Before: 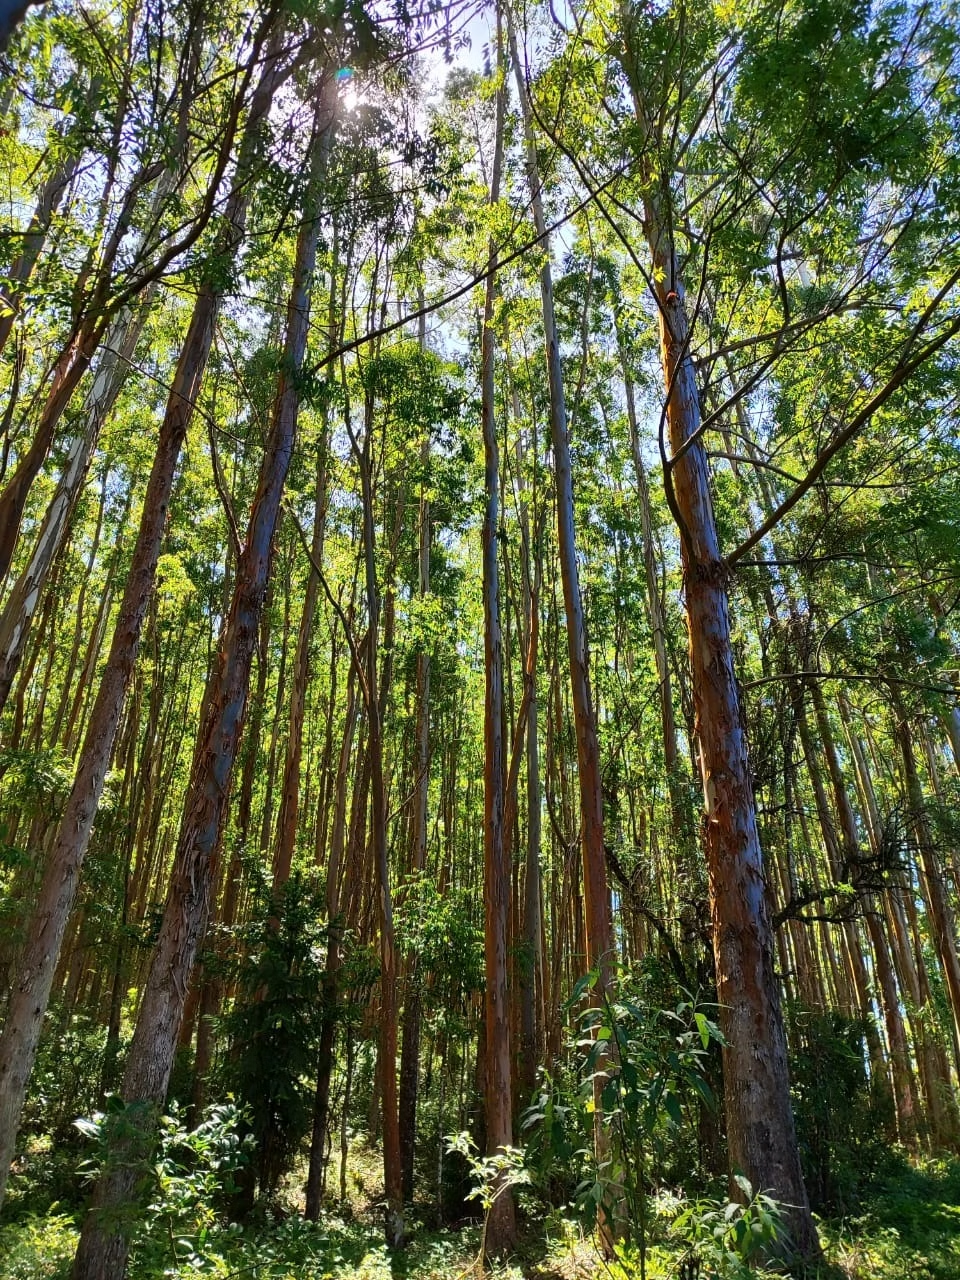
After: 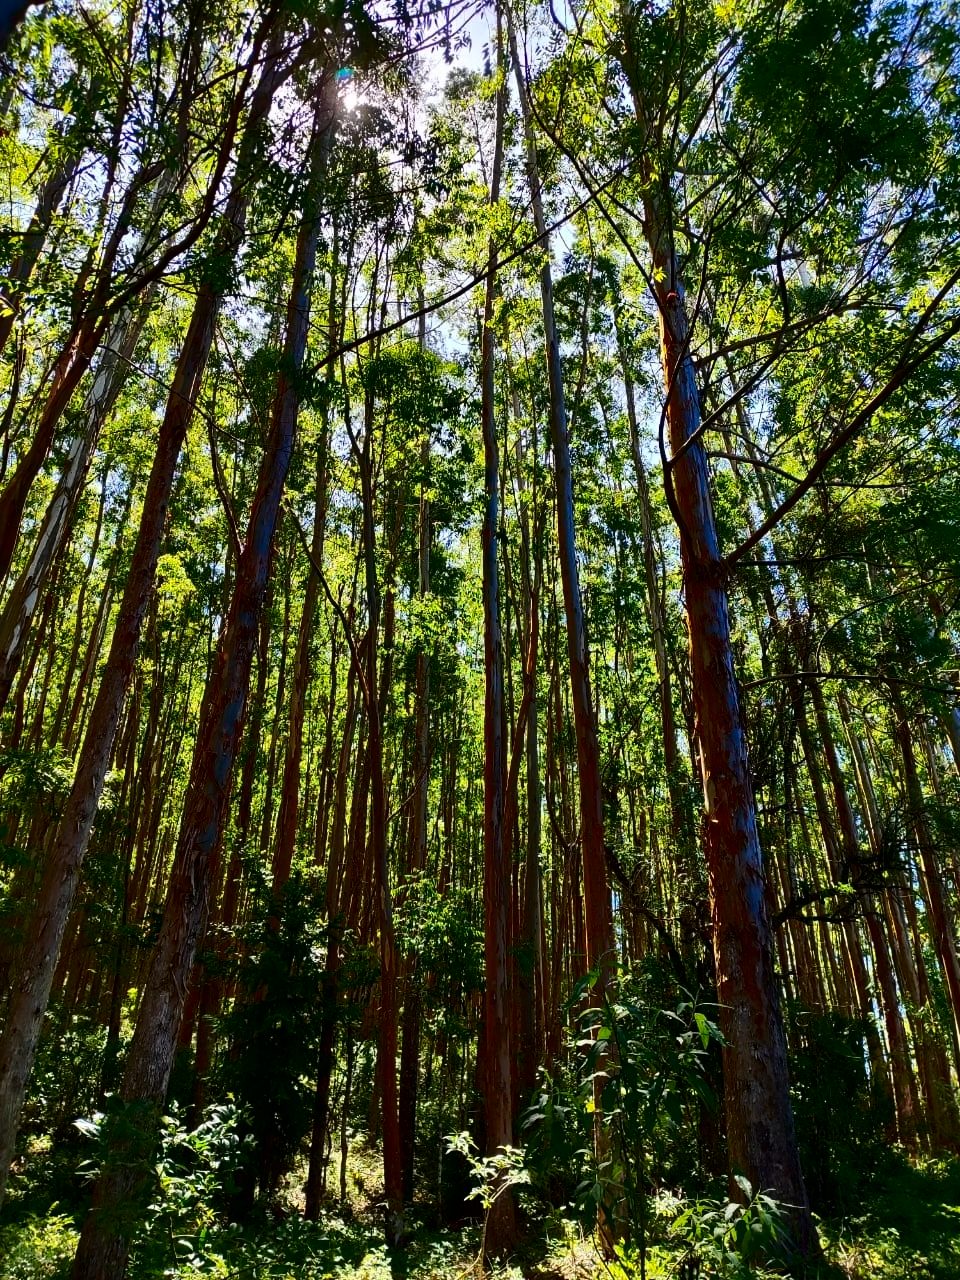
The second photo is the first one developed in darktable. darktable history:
contrast brightness saturation: contrast 0.193, brightness -0.223, saturation 0.12
